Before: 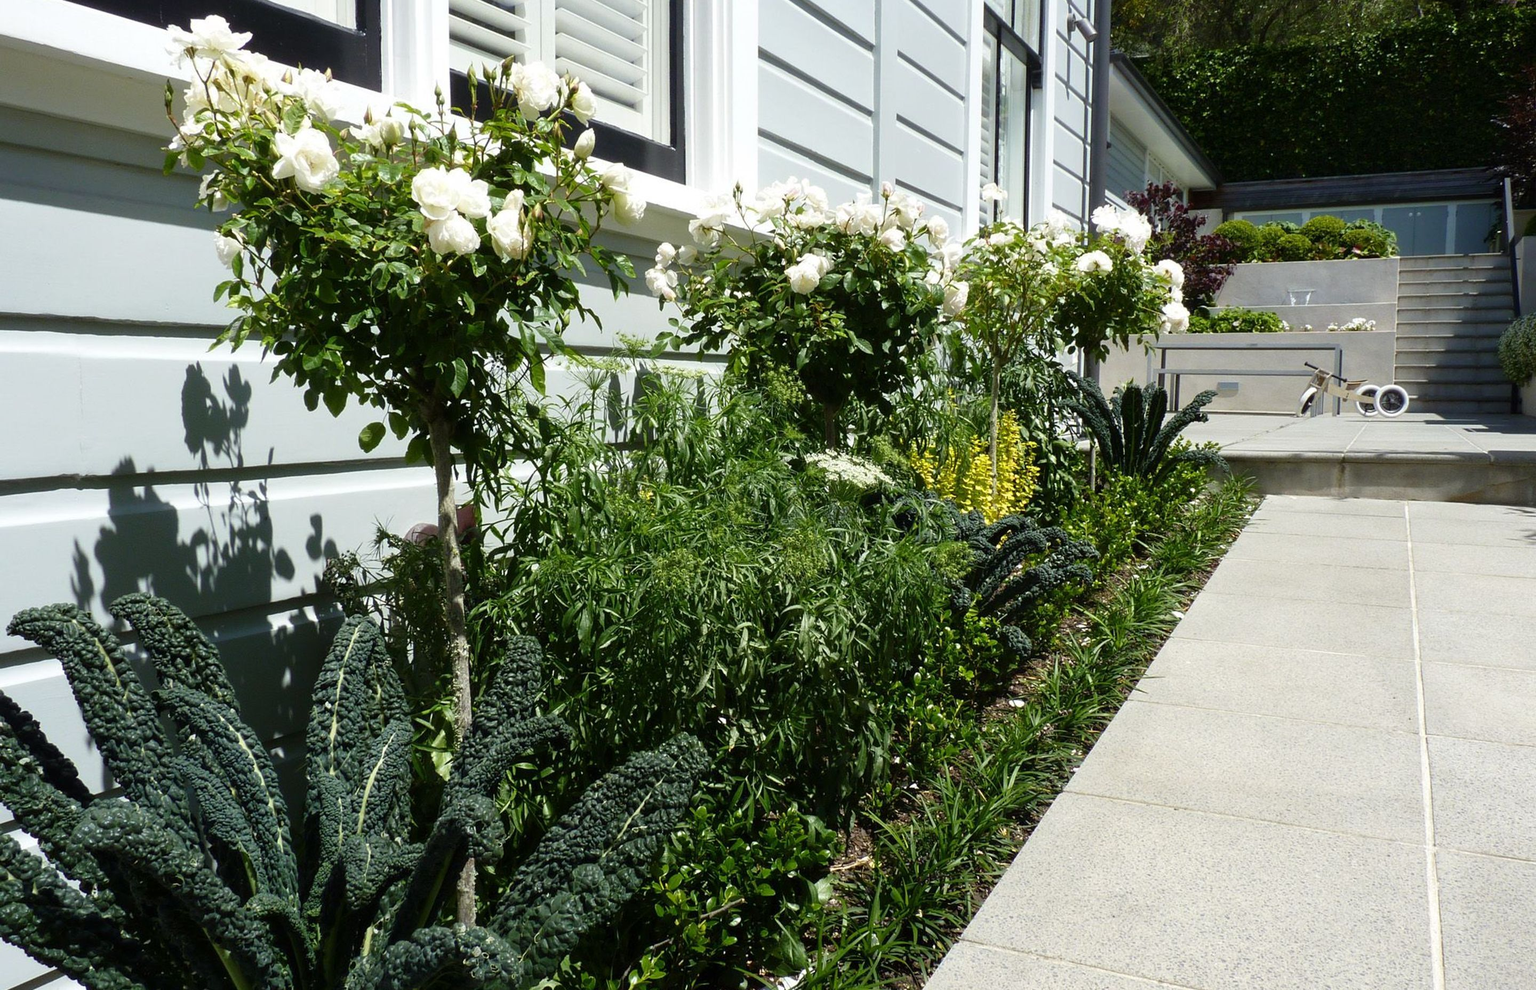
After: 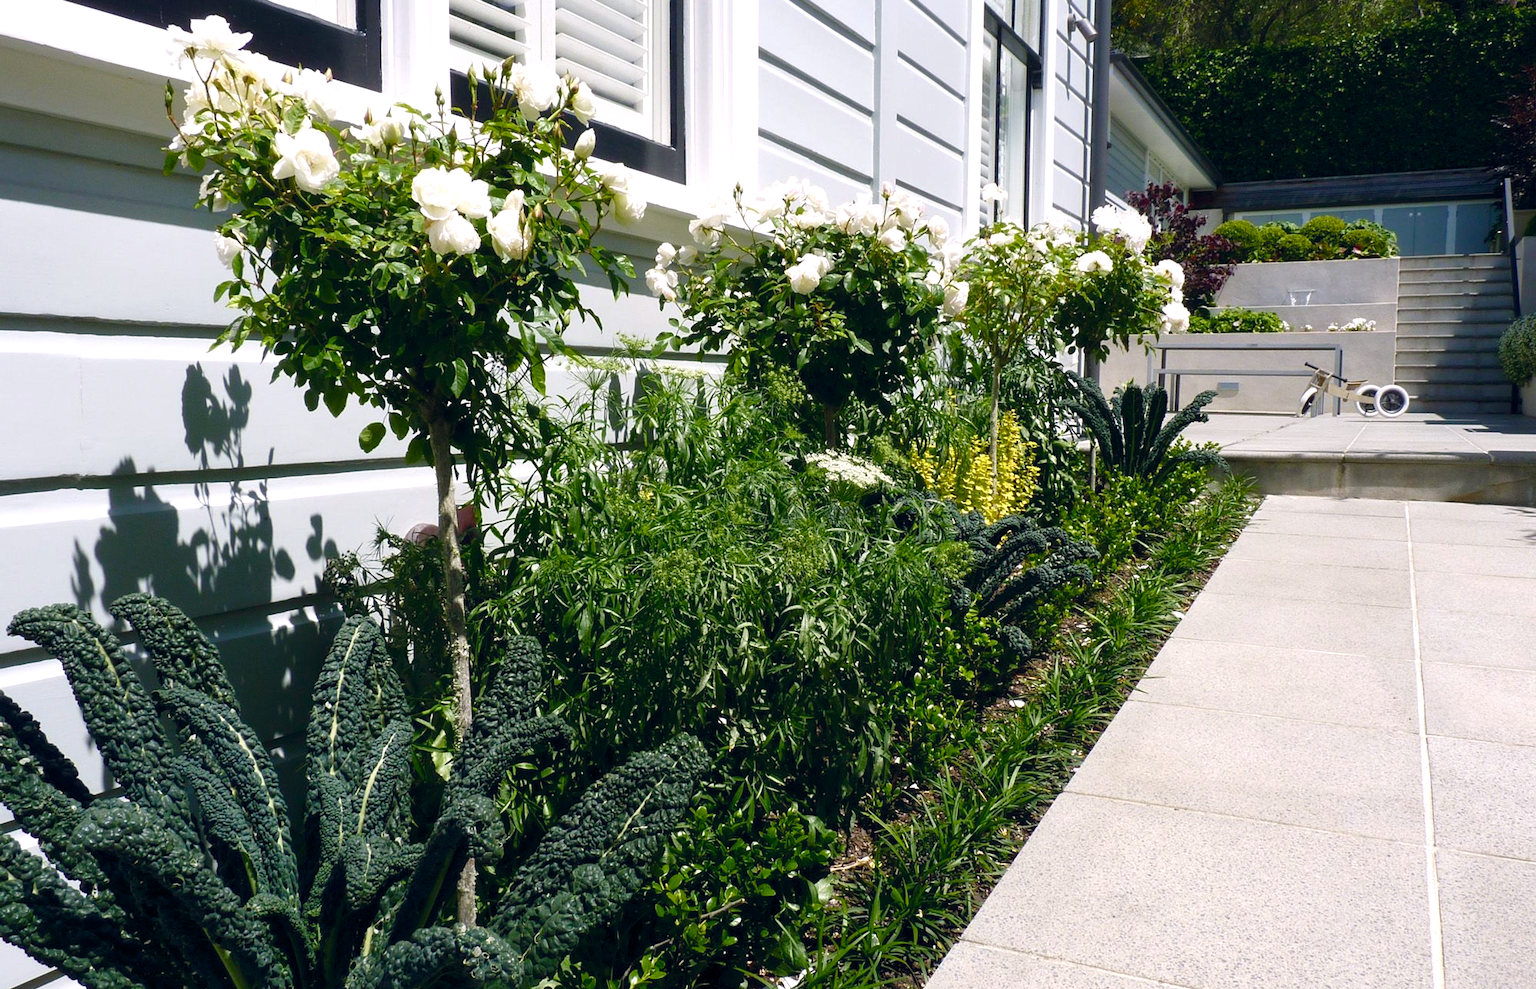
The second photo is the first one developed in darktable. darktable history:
color correction: highlights b* -0.019
color balance rgb: highlights gain › chroma 1.526%, highlights gain › hue 311.11°, global offset › chroma 0.053%, global offset › hue 253.48°, perceptual saturation grading › global saturation 20%, perceptual saturation grading › highlights -25.501%, perceptual saturation grading › shadows 25.769%, perceptual brilliance grading › global brilliance 4.78%
